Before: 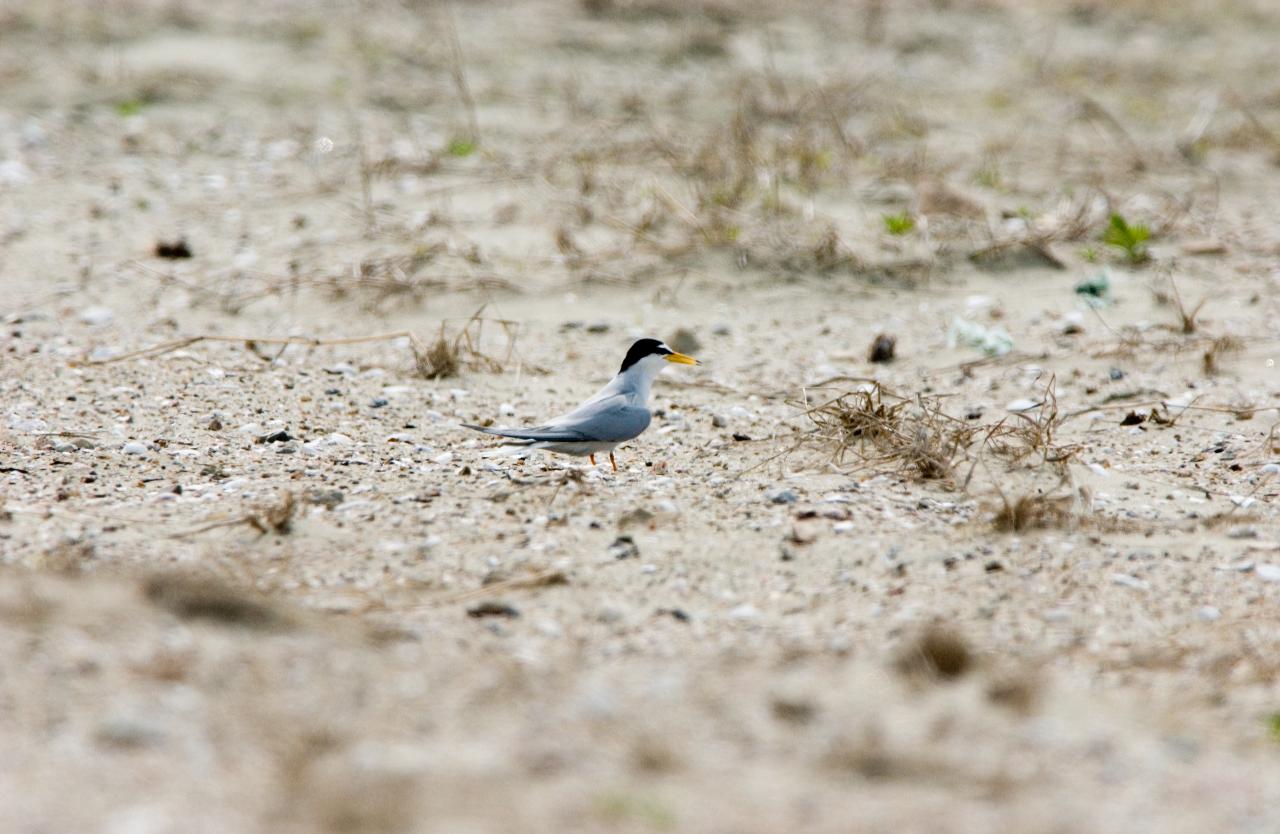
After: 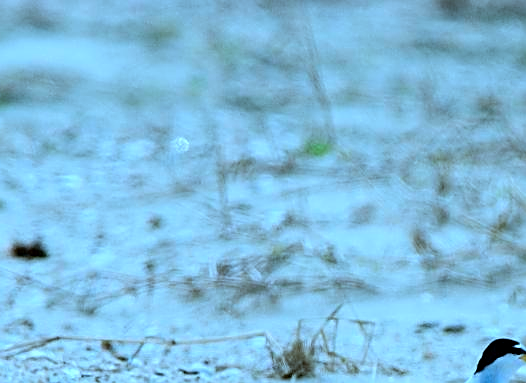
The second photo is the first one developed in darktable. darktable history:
sharpen: amount 0.582
color calibration: gray › normalize channels true, illuminant custom, x 0.431, y 0.394, temperature 3097.65 K, gamut compression 0.014
crop and rotate: left 11.288%, top 0.11%, right 47.609%, bottom 53.847%
